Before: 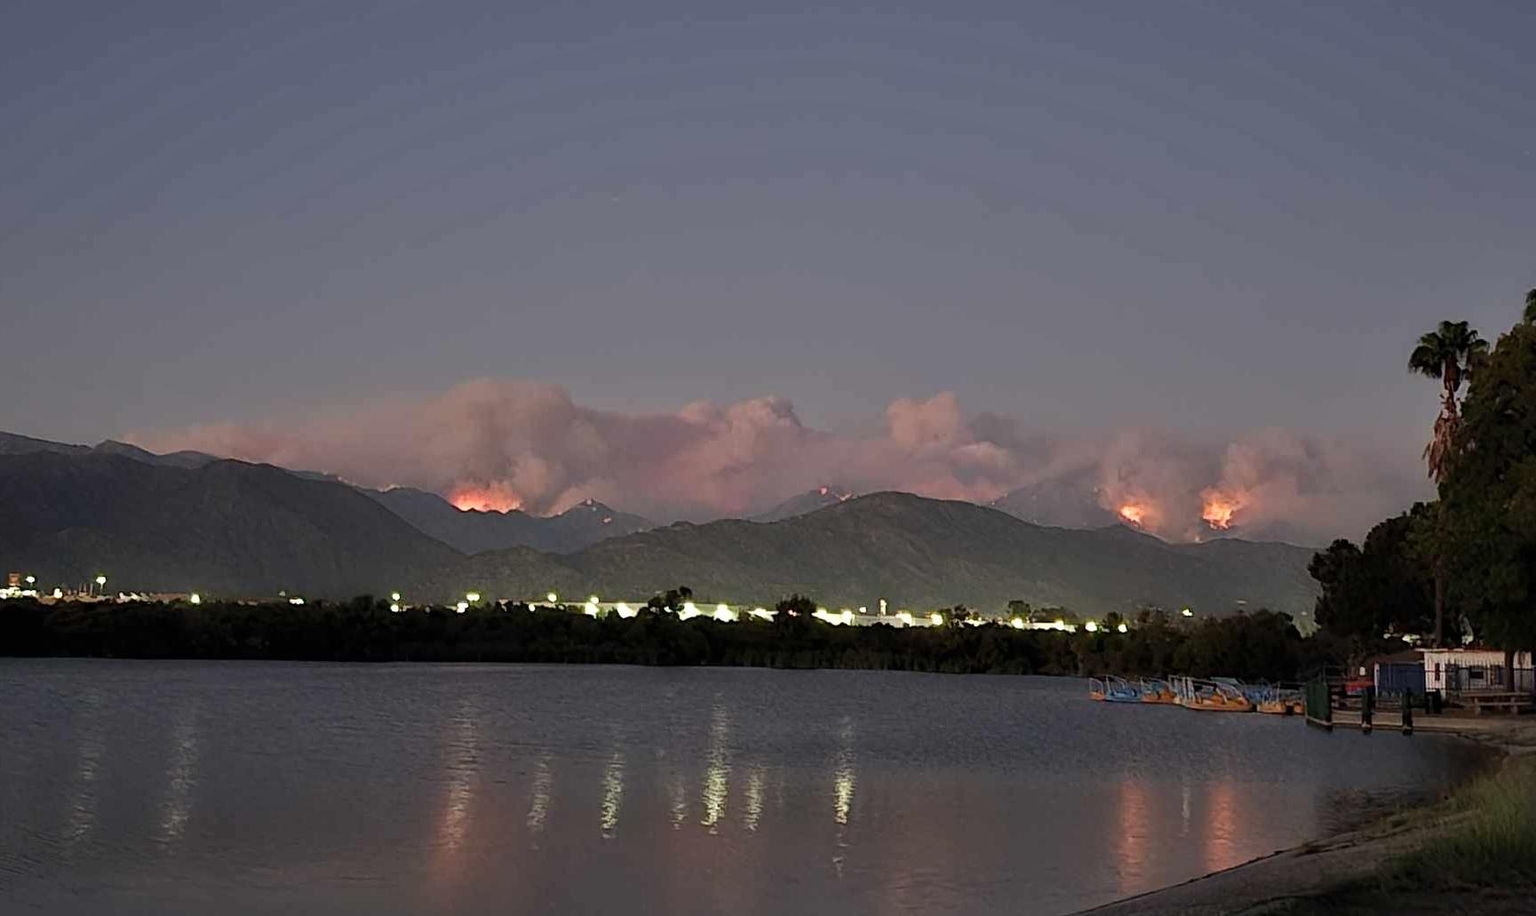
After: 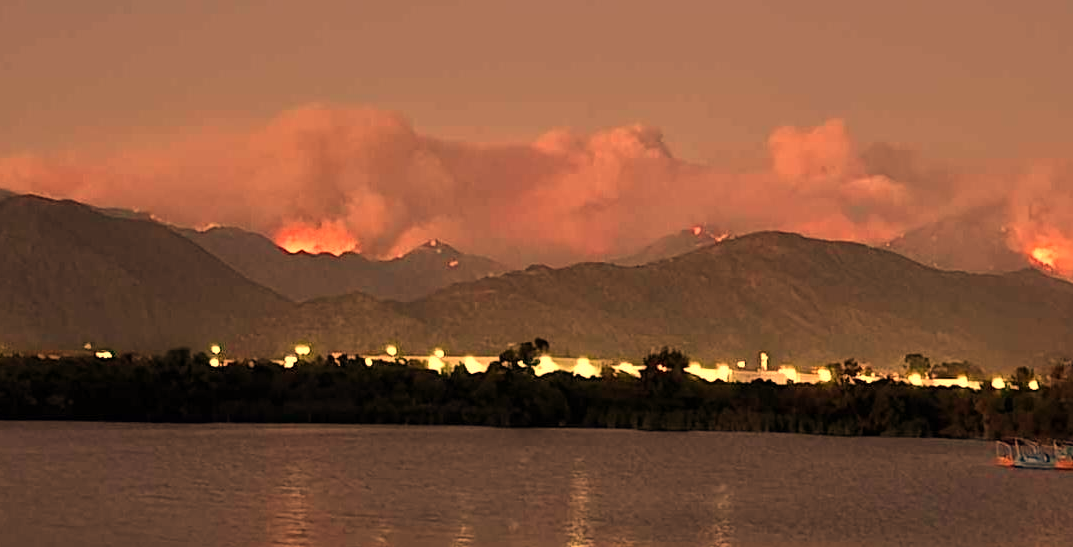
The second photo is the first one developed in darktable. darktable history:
crop: left 13.312%, top 31.28%, right 24.627%, bottom 15.582%
white balance: red 1.467, blue 0.684
